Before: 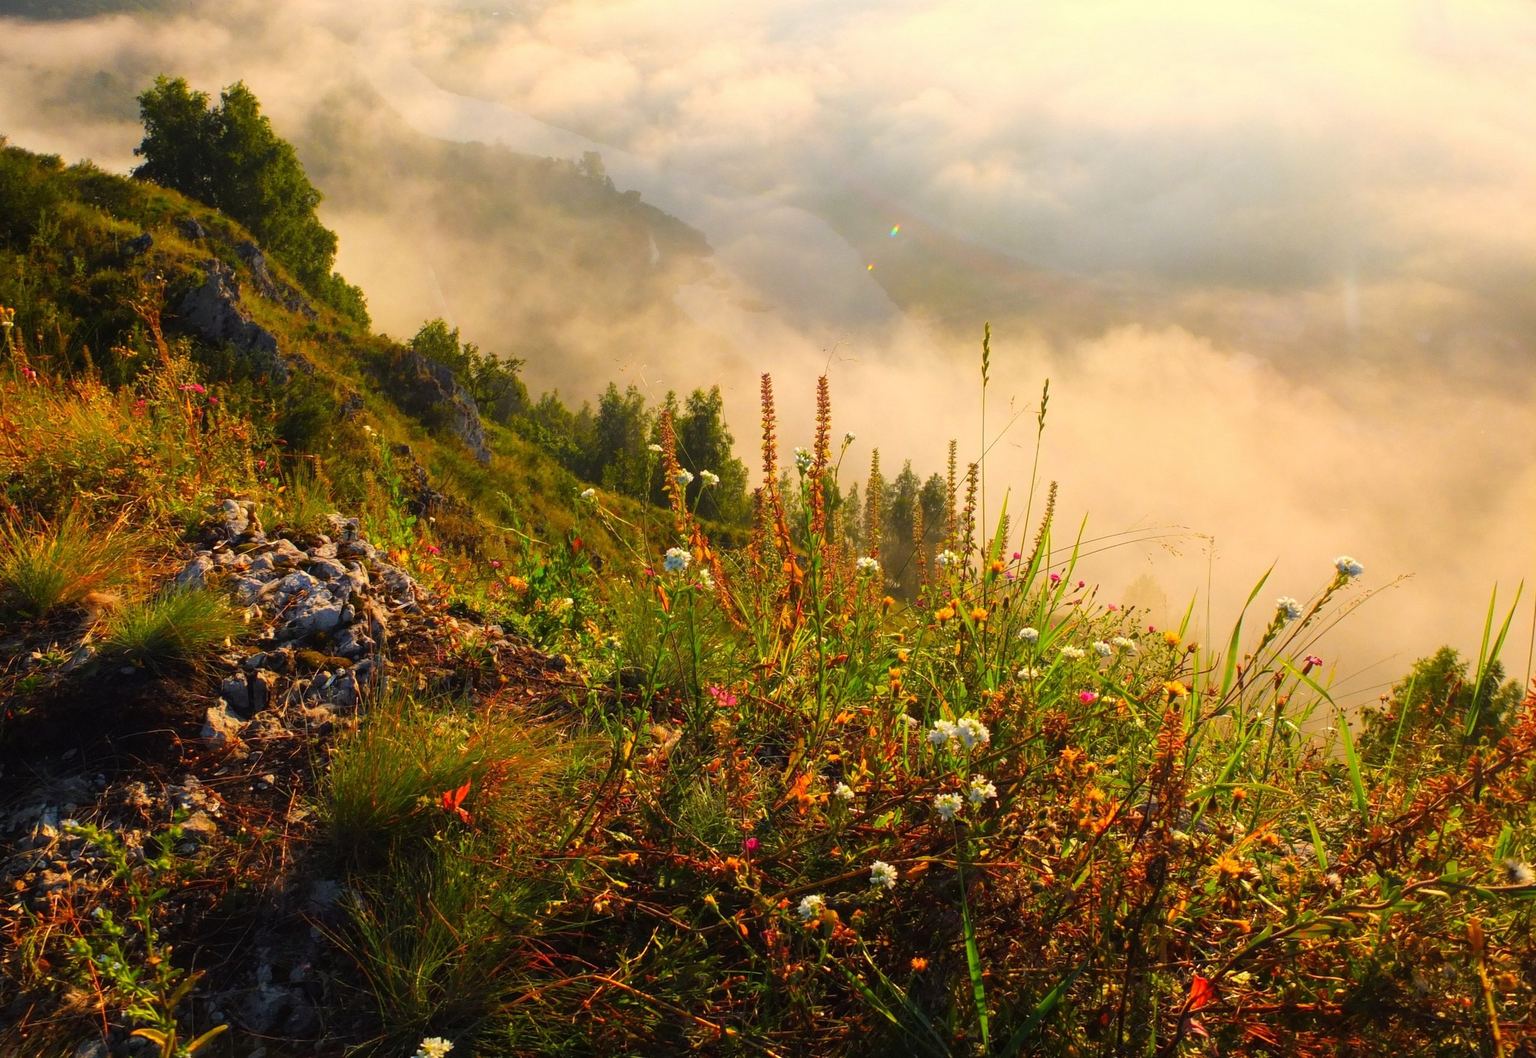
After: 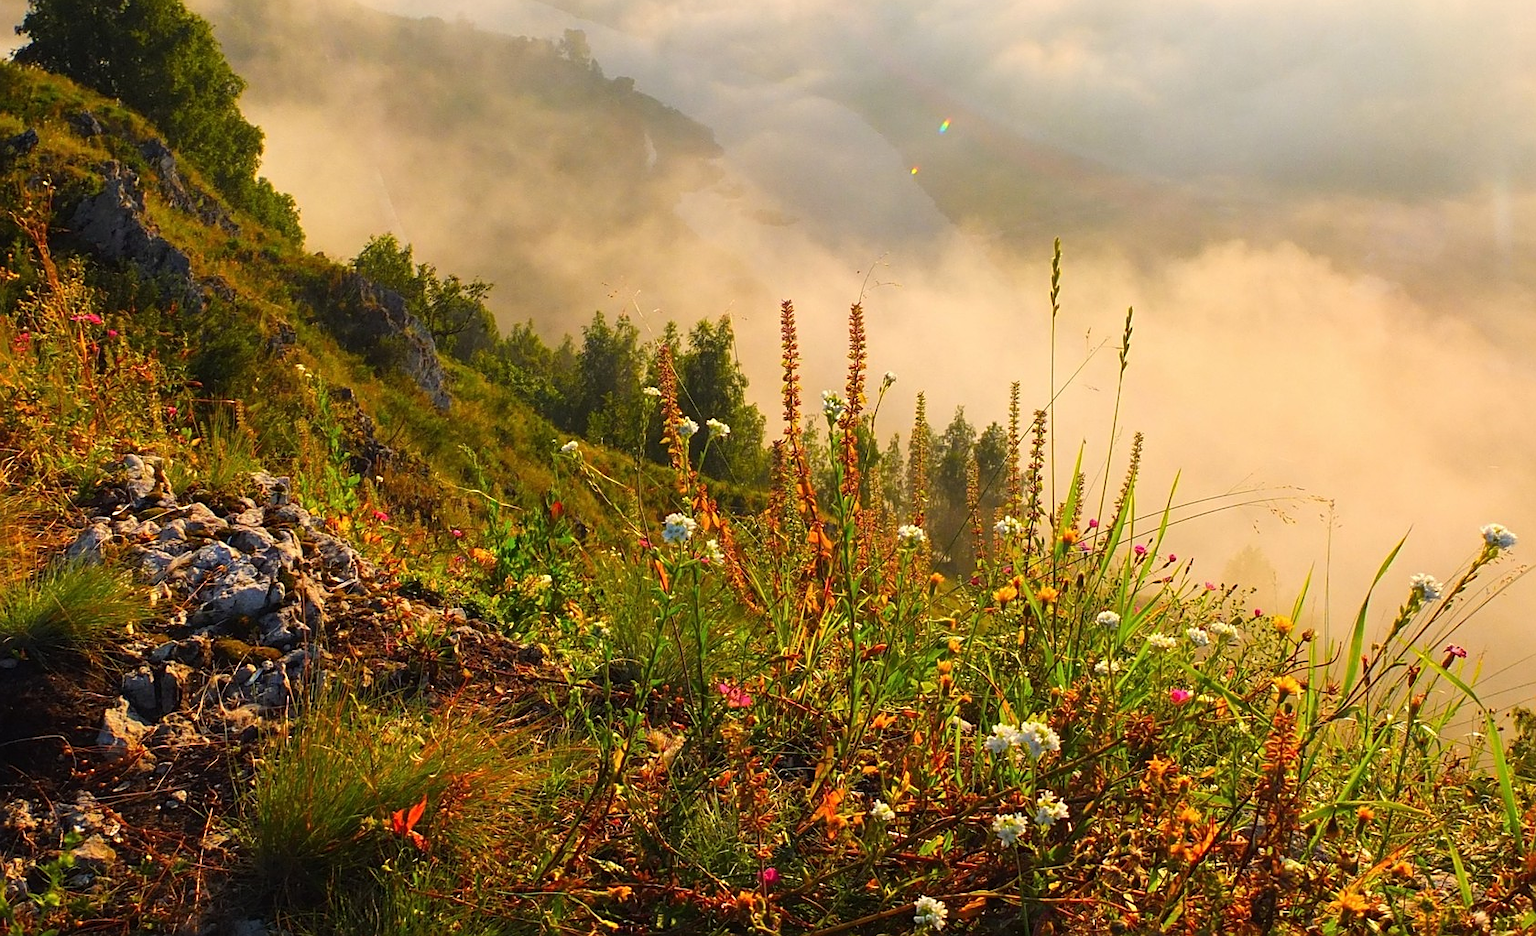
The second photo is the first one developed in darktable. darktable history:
crop: left 7.935%, top 12.107%, right 10.167%, bottom 15.398%
sharpen: on, module defaults
